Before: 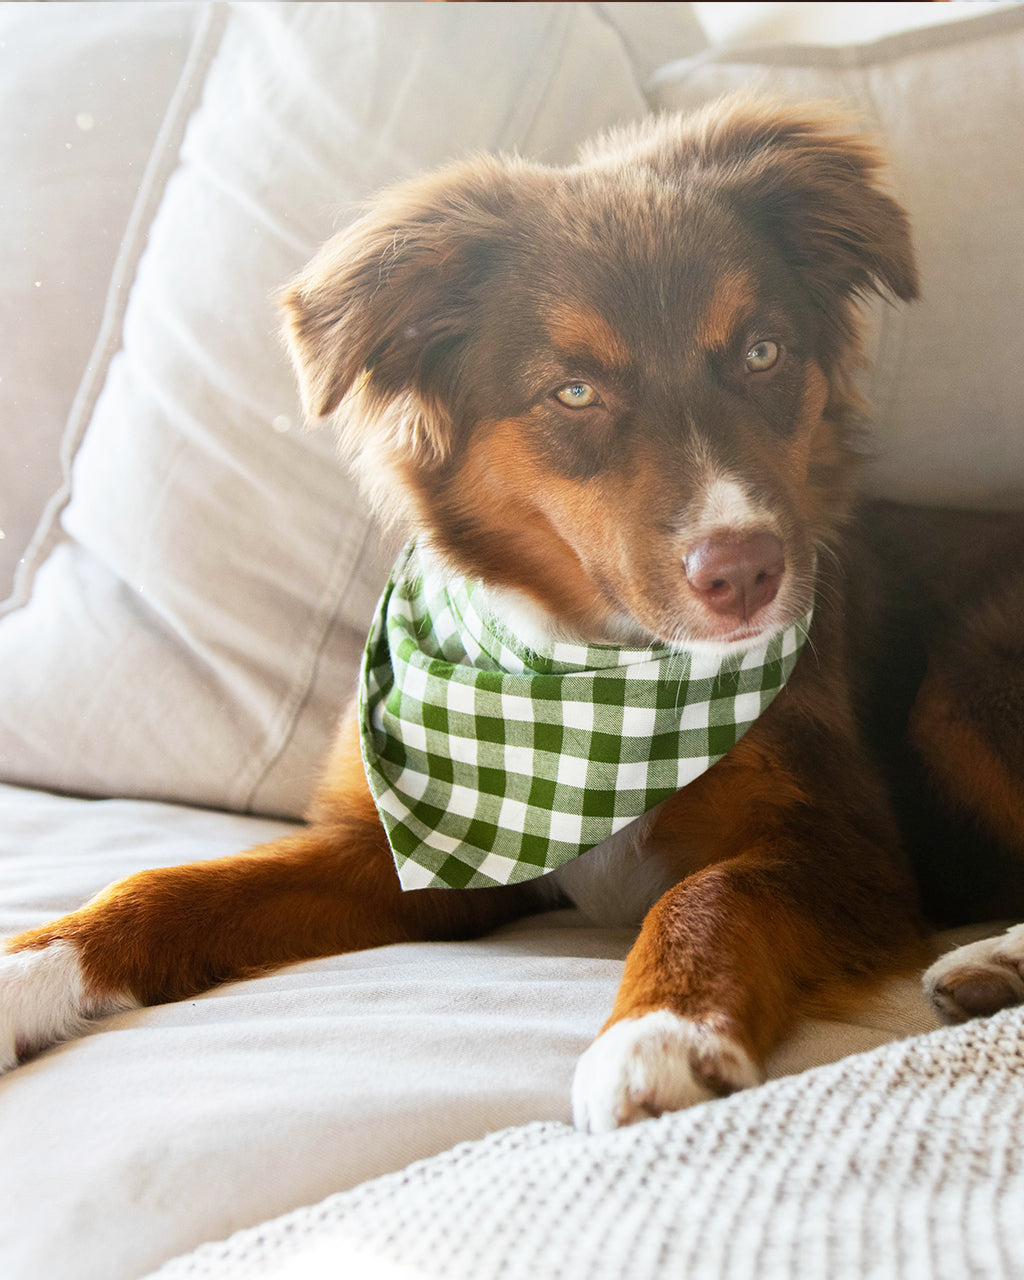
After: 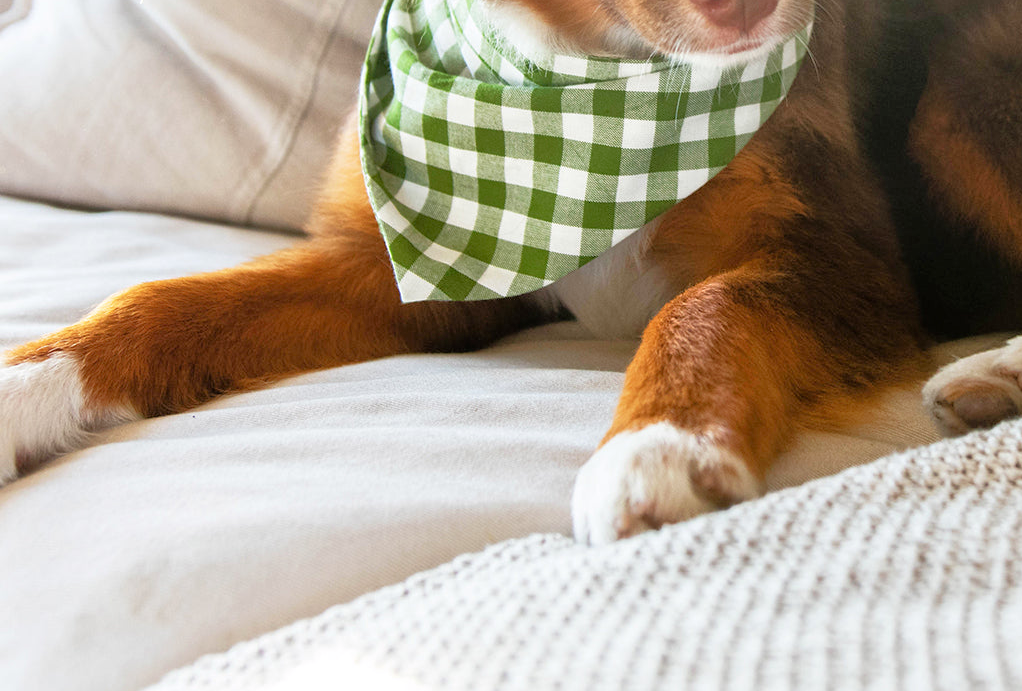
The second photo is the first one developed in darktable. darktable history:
tone equalizer: -7 EV 0.155 EV, -6 EV 0.594 EV, -5 EV 1.12 EV, -4 EV 1.29 EV, -3 EV 1.16 EV, -2 EV 0.6 EV, -1 EV 0.164 EV
crop and rotate: top 46.009%, right 0.1%
